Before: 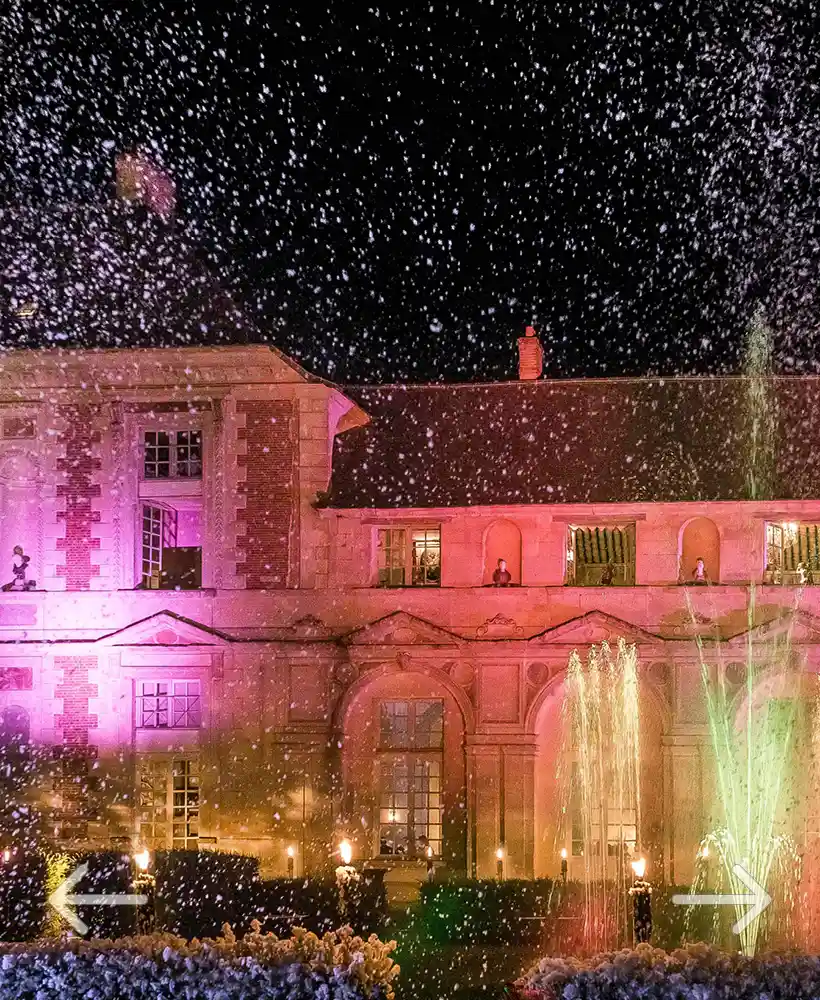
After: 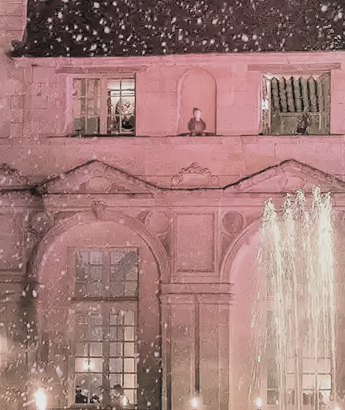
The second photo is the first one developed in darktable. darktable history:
filmic rgb: black relative exposure -8.15 EV, white relative exposure 3.76 EV, hardness 4.46
contrast brightness saturation: brightness 0.18, saturation -0.5
crop: left 37.221%, top 45.169%, right 20.63%, bottom 13.777%
color contrast: blue-yellow contrast 0.62
